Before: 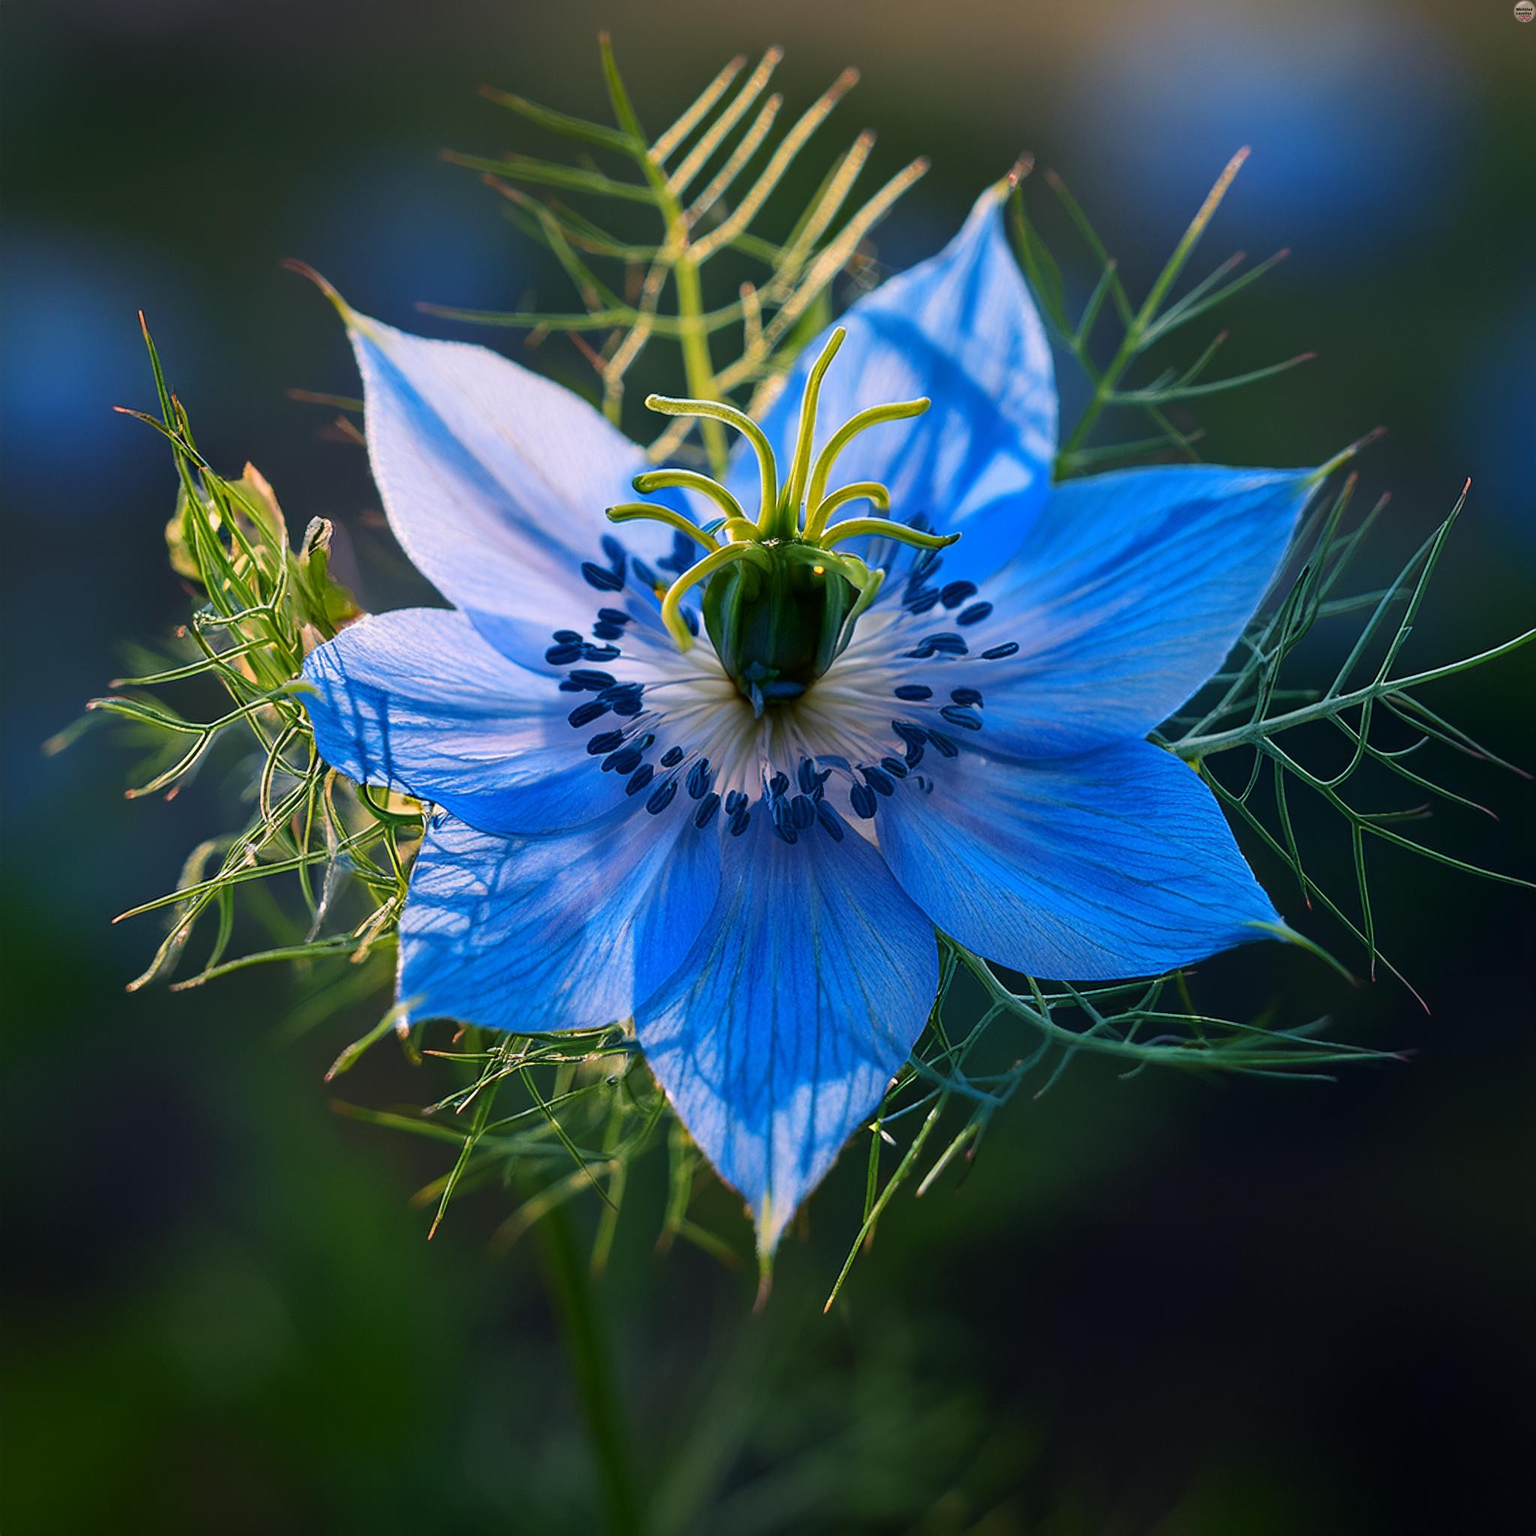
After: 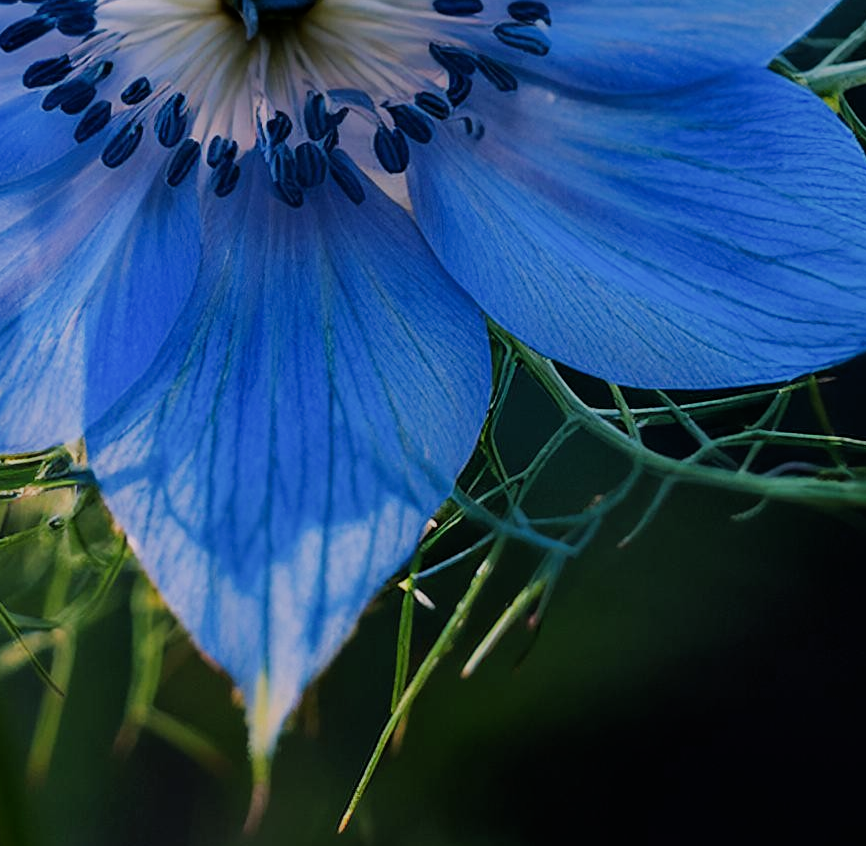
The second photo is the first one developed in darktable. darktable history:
filmic rgb: black relative exposure -7.65 EV, white relative exposure 4.56 EV, threshold 3.04 EV, hardness 3.61, enable highlight reconstruction true
crop: left 37.124%, top 44.863%, right 20.546%, bottom 13.788%
